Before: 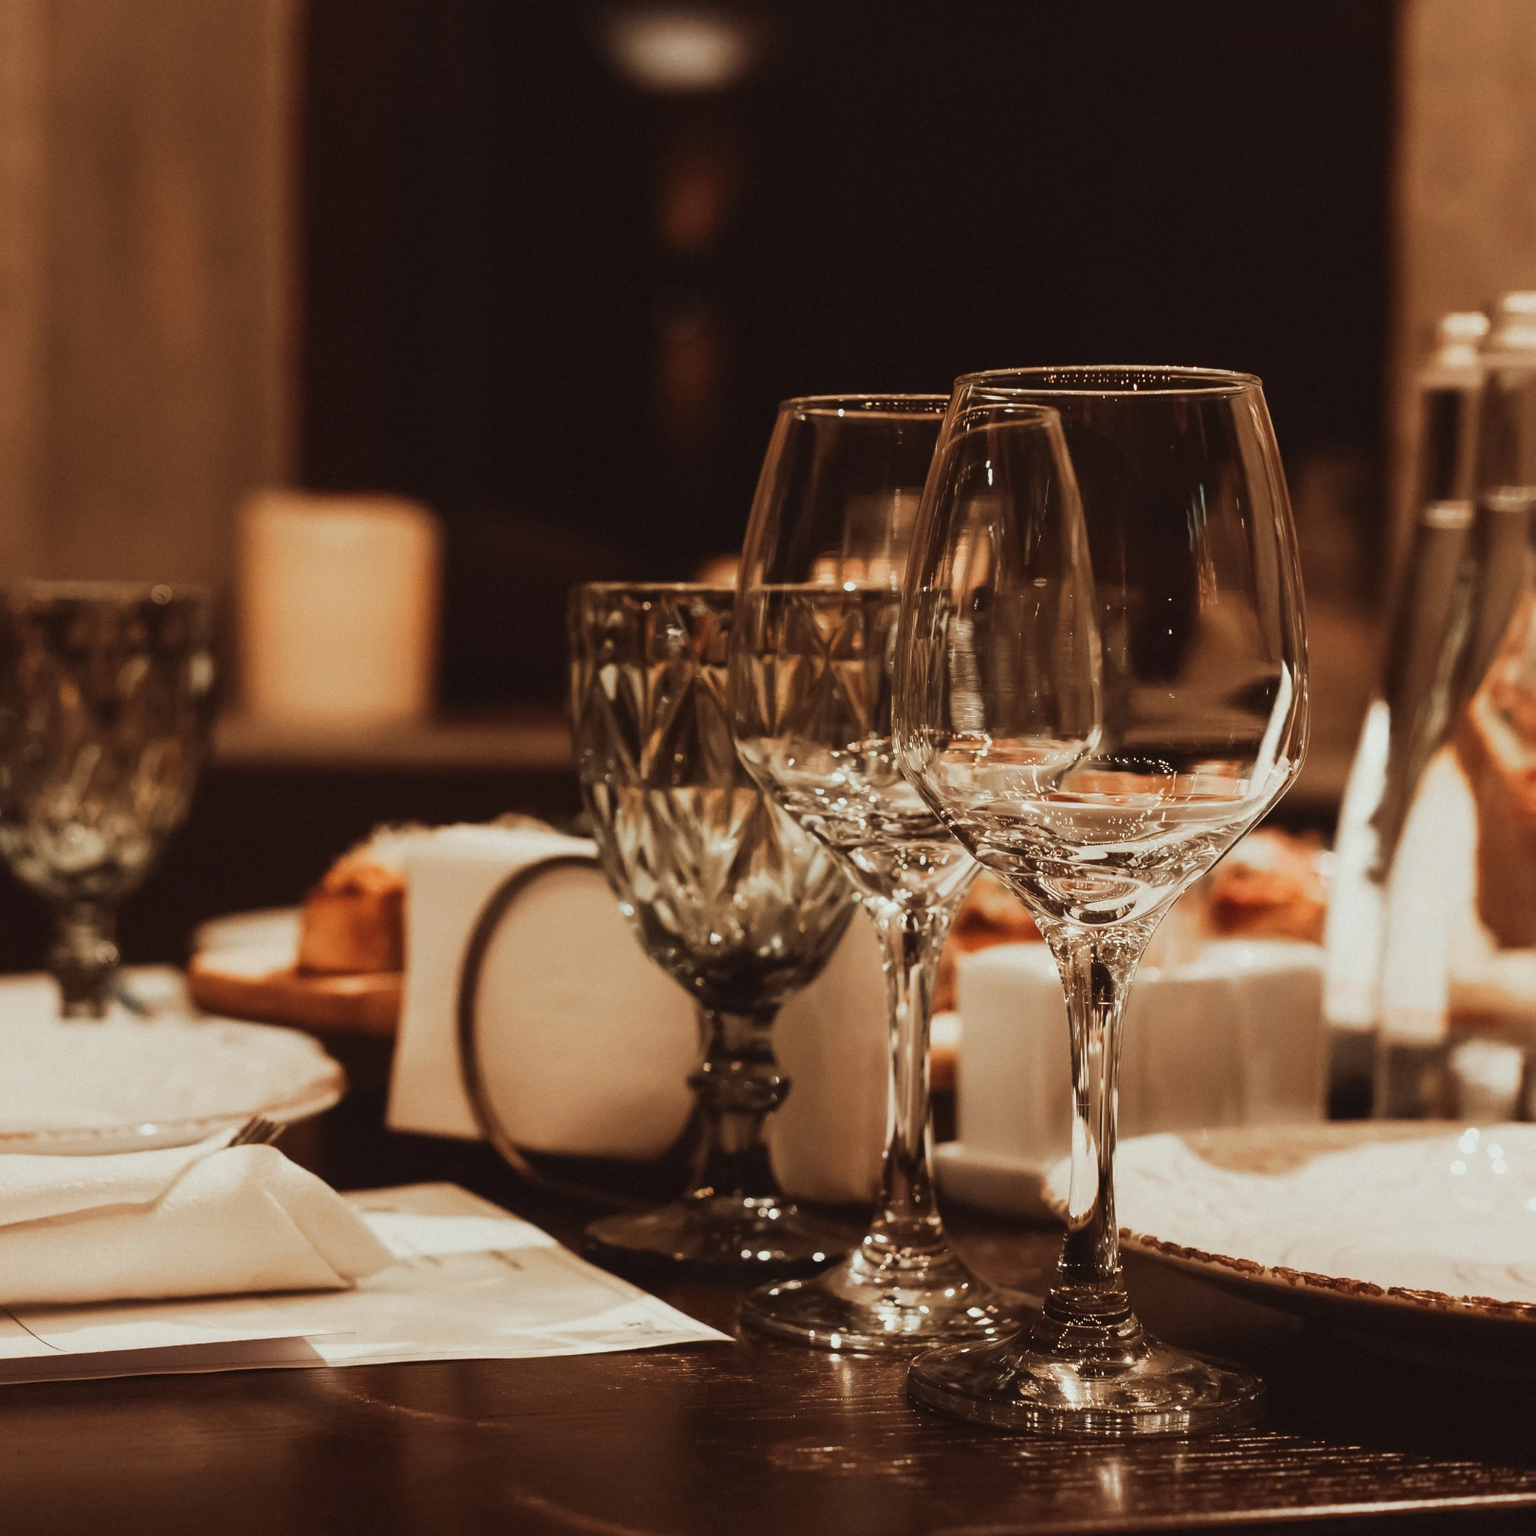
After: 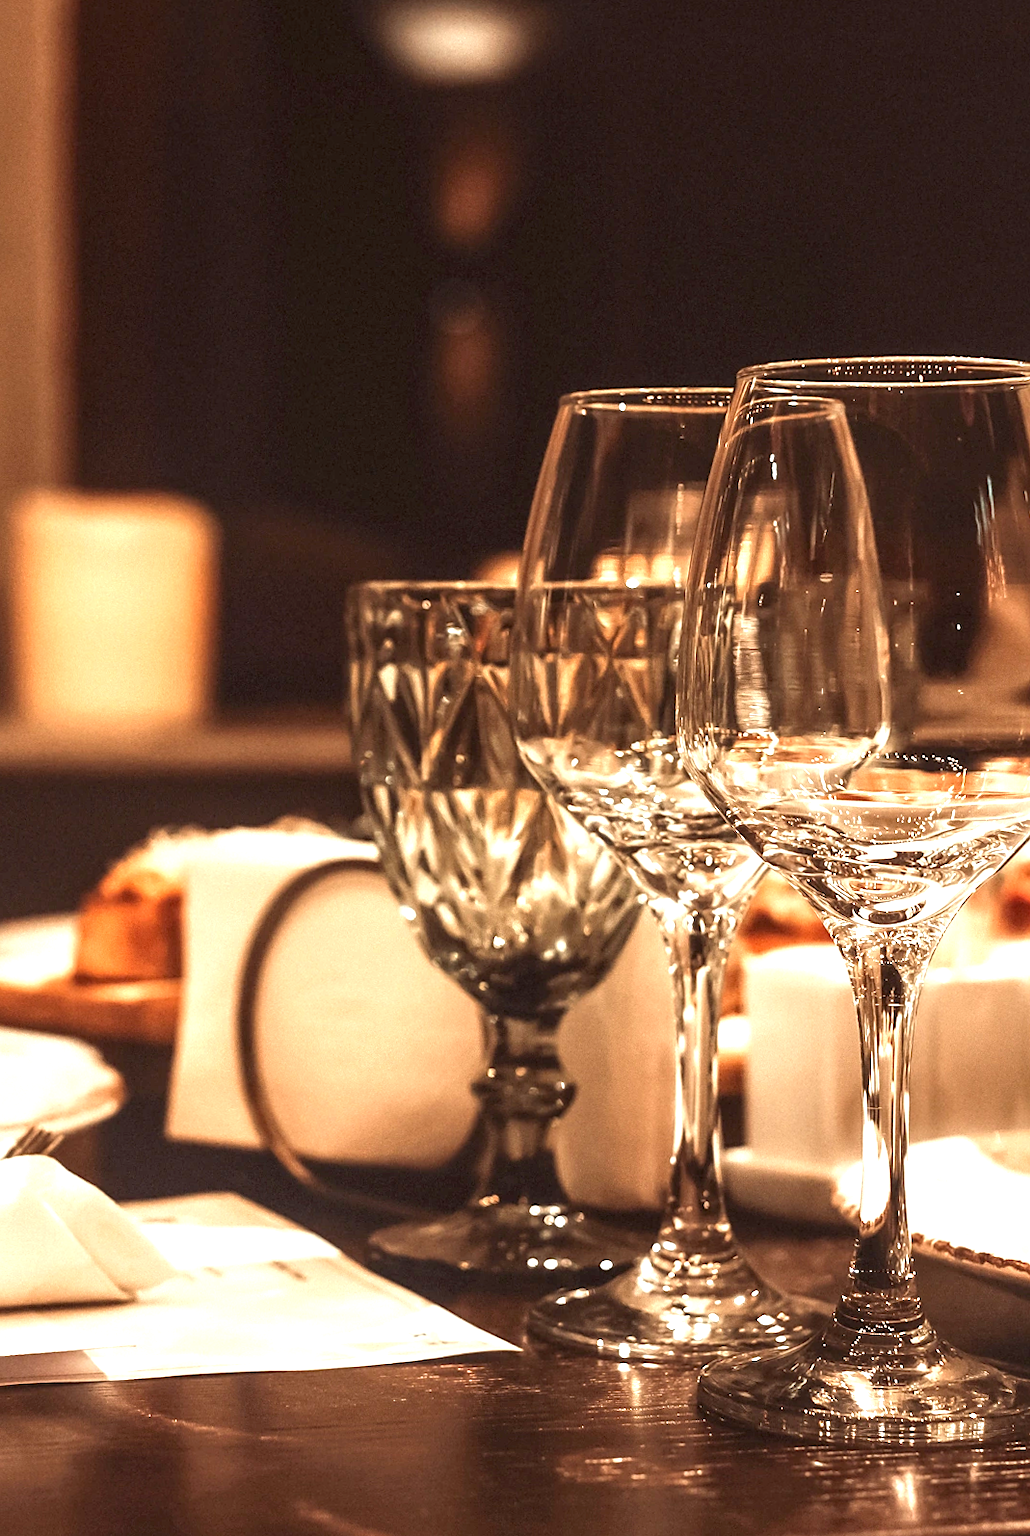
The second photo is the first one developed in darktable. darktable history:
sharpen: radius 1.864, amount 0.398, threshold 1.271
exposure: black level correction 0.001, exposure 1.3 EV, compensate highlight preservation false
tone equalizer: on, module defaults
crop and rotate: left 14.436%, right 18.898%
local contrast: on, module defaults
rotate and perspective: rotation -0.45°, automatic cropping original format, crop left 0.008, crop right 0.992, crop top 0.012, crop bottom 0.988
